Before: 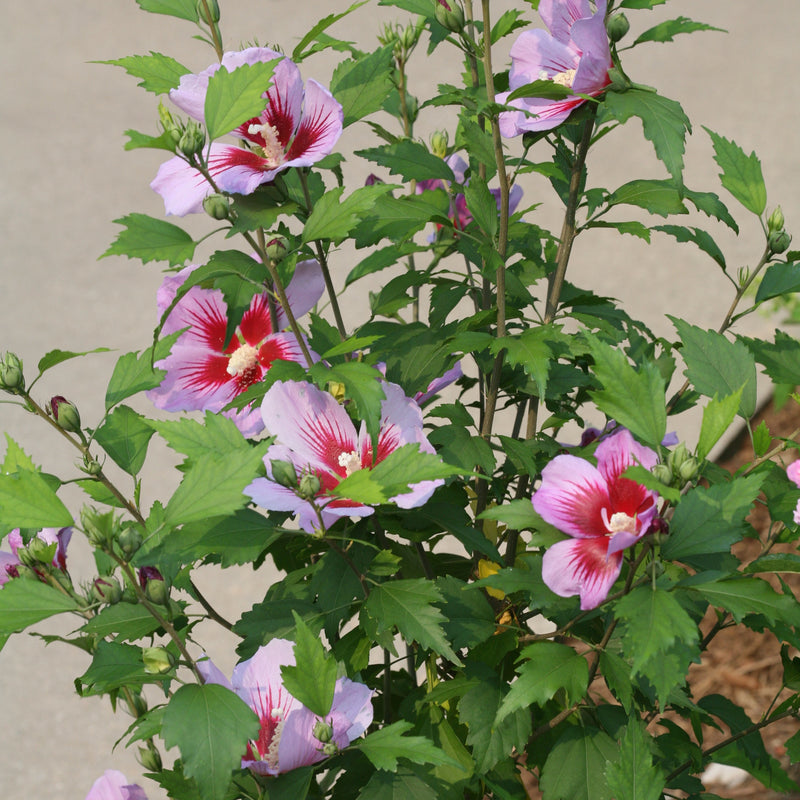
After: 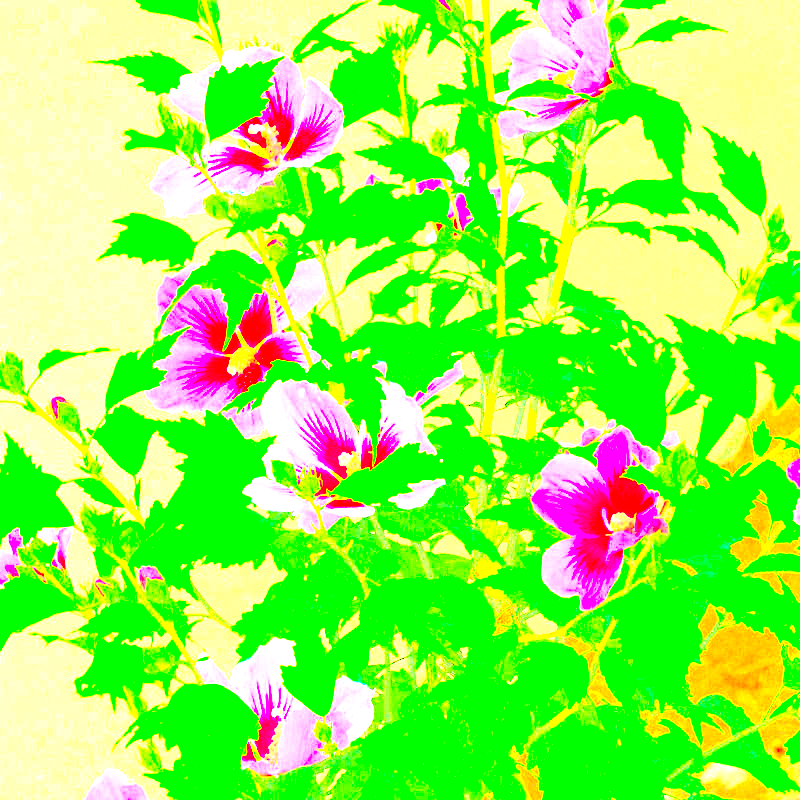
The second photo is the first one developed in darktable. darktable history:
local contrast: on, module defaults
exposure: exposure 8 EV, compensate highlight preservation false
white balance: red 1.009, blue 0.985
contrast brightness saturation: brightness 1
tone curve: curves: ch0 [(0, 0.018) (0.036, 0.038) (0.15, 0.131) (0.27, 0.247) (0.503, 0.556) (0.763, 0.785) (1, 0.919)]; ch1 [(0, 0) (0.203, 0.158) (0.333, 0.283) (0.451, 0.417) (0.502, 0.5) (0.519, 0.522) (0.562, 0.588) (0.603, 0.664) (0.722, 0.813) (1, 1)]; ch2 [(0, 0) (0.29, 0.295) (0.404, 0.436) (0.497, 0.499) (0.521, 0.523) (0.561, 0.605) (0.639, 0.664) (0.712, 0.764) (1, 1)], color space Lab, independent channels, preserve colors none
sharpen: on, module defaults
